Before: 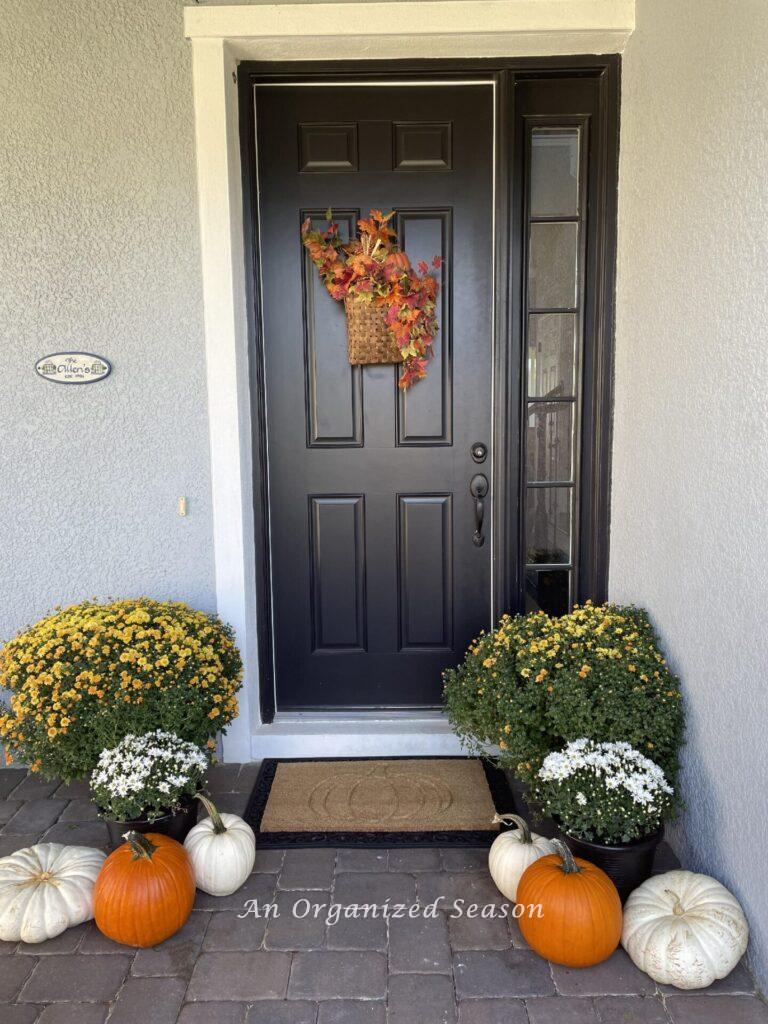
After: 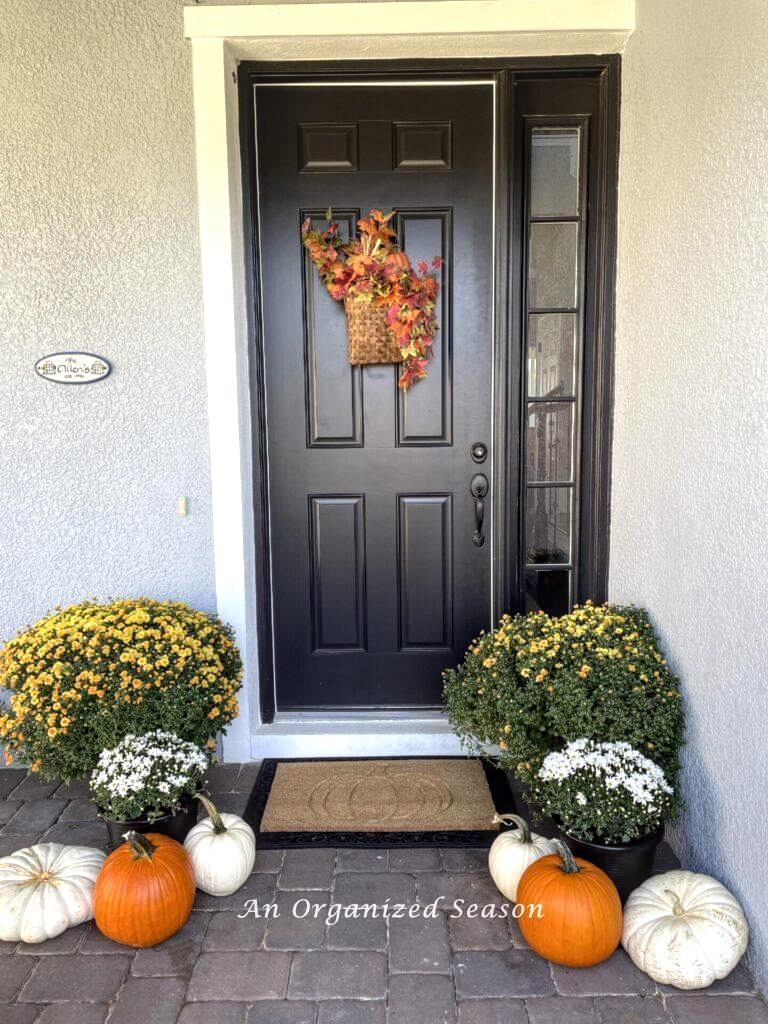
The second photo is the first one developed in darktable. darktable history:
local contrast: on, module defaults
tone equalizer: -8 EV -0.423 EV, -7 EV -0.38 EV, -6 EV -0.324 EV, -5 EV -0.184 EV, -3 EV 0.231 EV, -2 EV 0.355 EV, -1 EV 0.406 EV, +0 EV 0.435 EV
